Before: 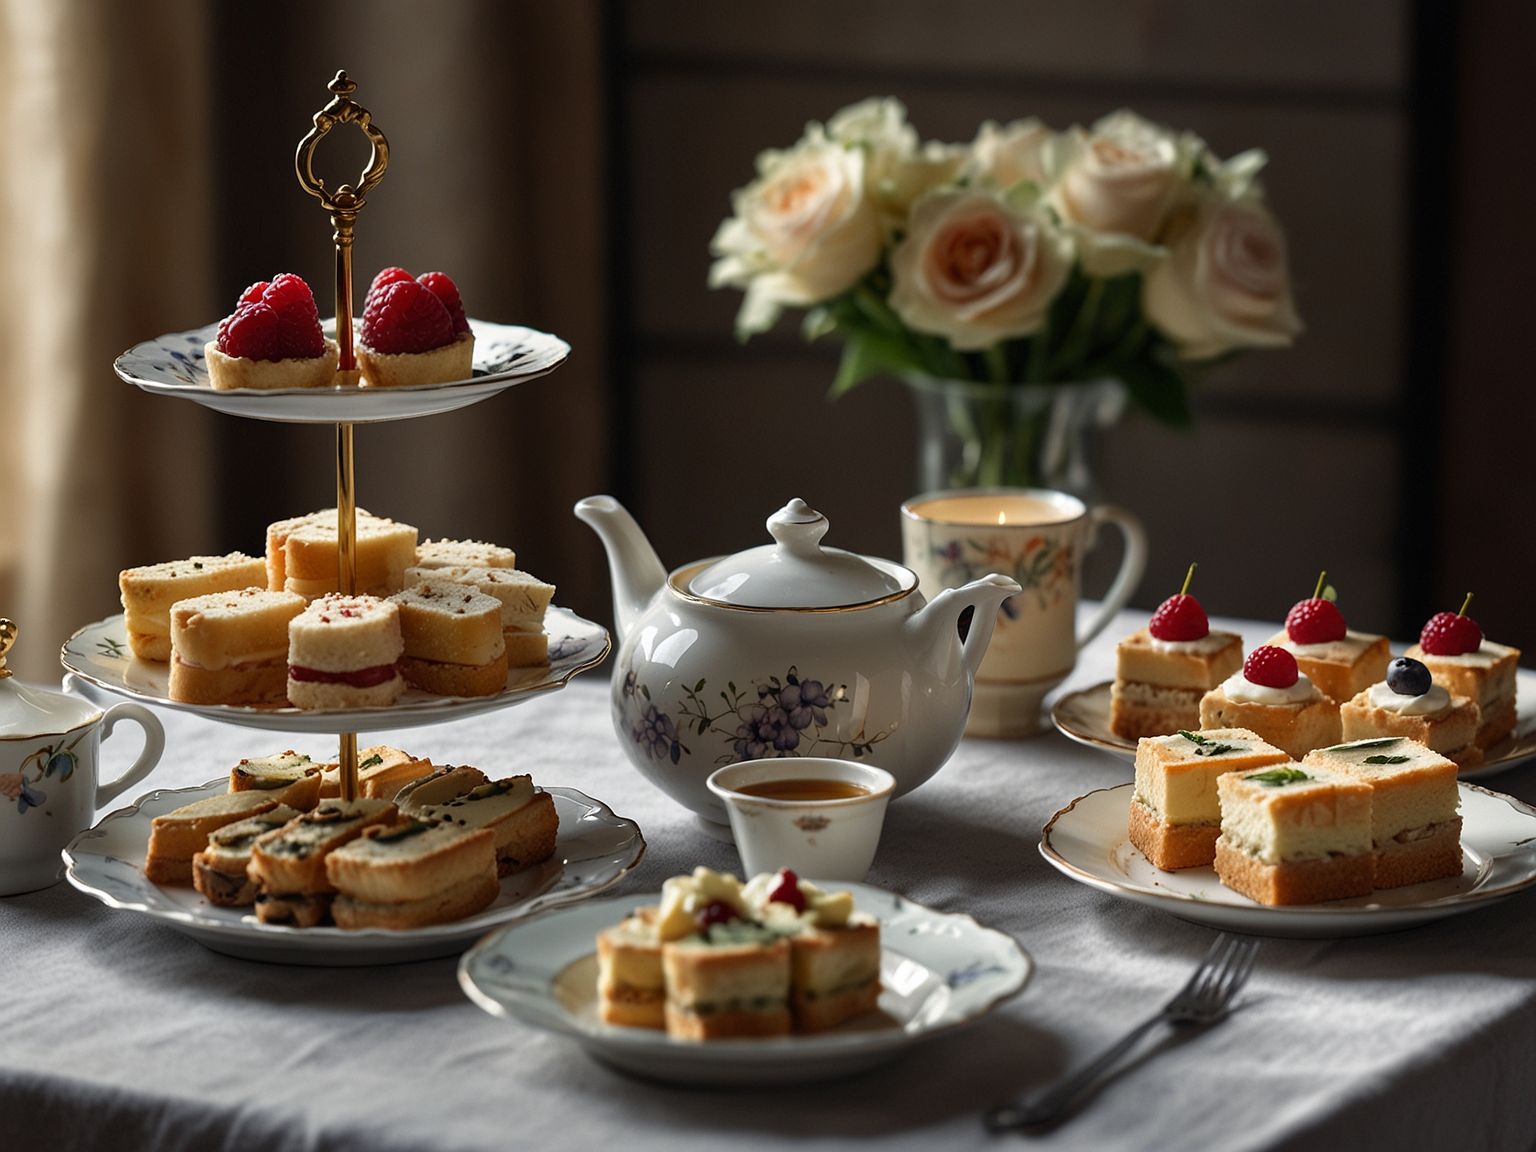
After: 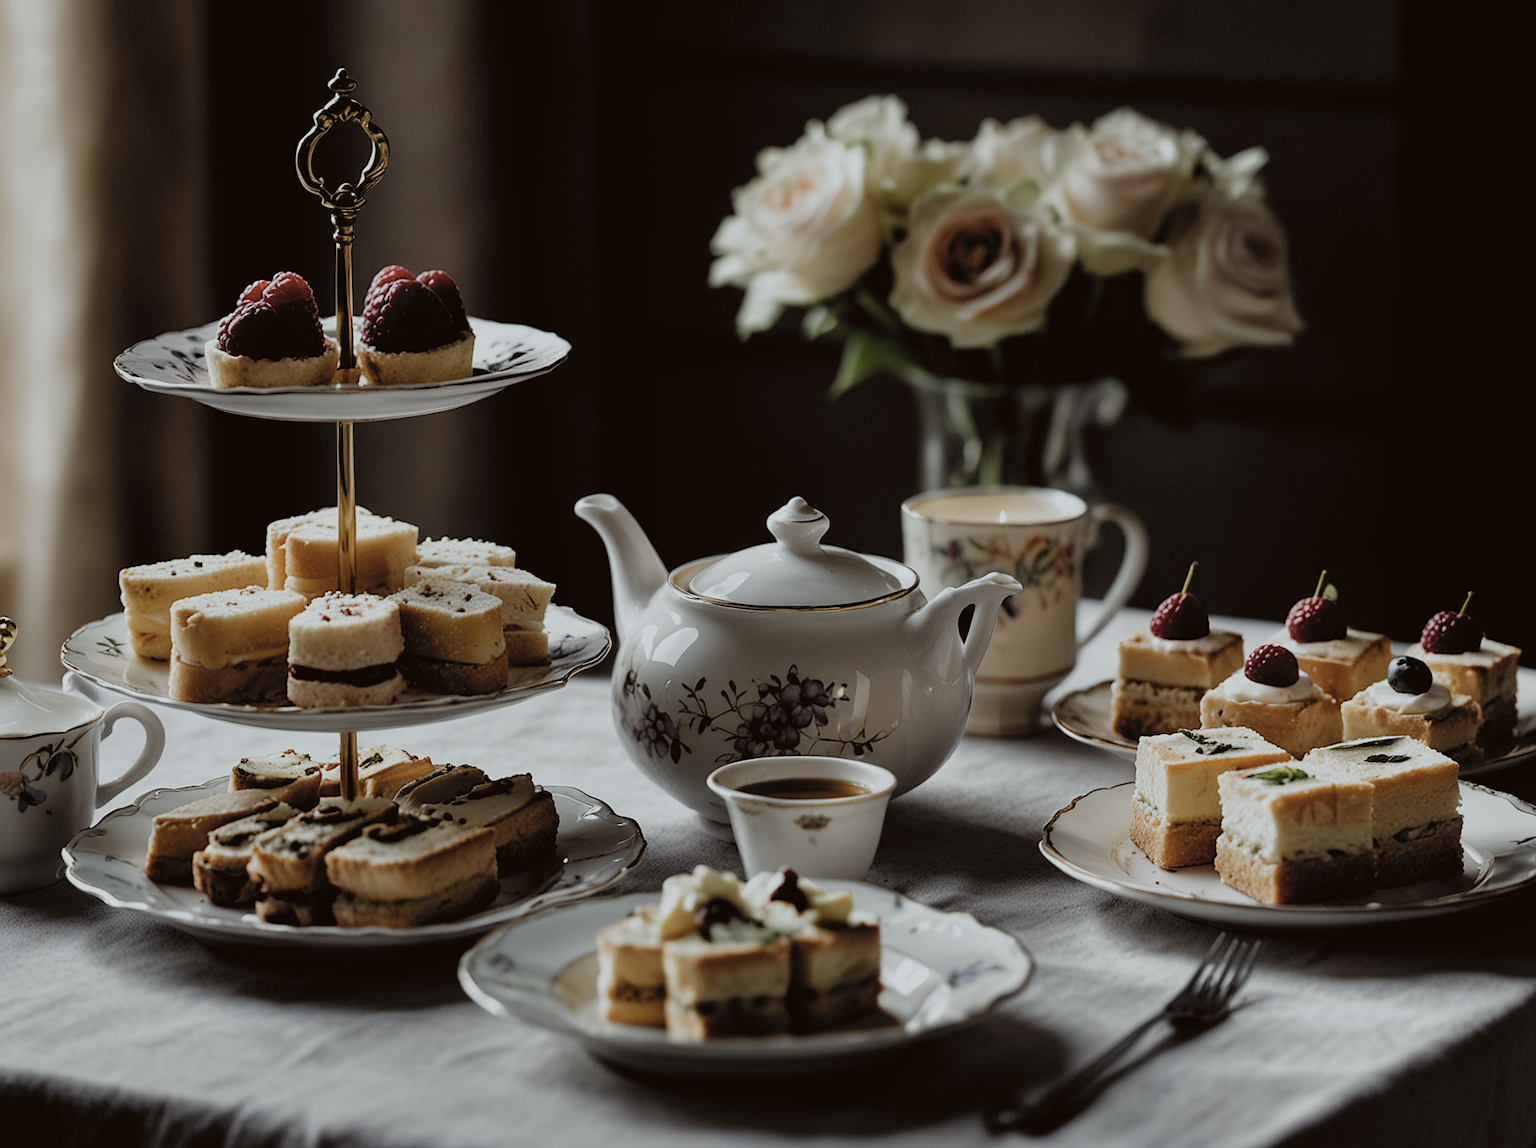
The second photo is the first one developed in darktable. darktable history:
contrast brightness saturation: contrast -0.05, saturation -0.415
color correction: highlights a* -2.9, highlights b* -2.44, shadows a* 2.5, shadows b* 3.03
filmic rgb: black relative exposure -5.12 EV, white relative exposure 3.98 EV, hardness 2.88, contrast 1.094, highlights saturation mix -20.58%, add noise in highlights 0, preserve chrominance no, color science v3 (2019), use custom middle-gray values true, iterations of high-quality reconstruction 0, contrast in highlights soft
crop: top 0.186%, bottom 0.115%
